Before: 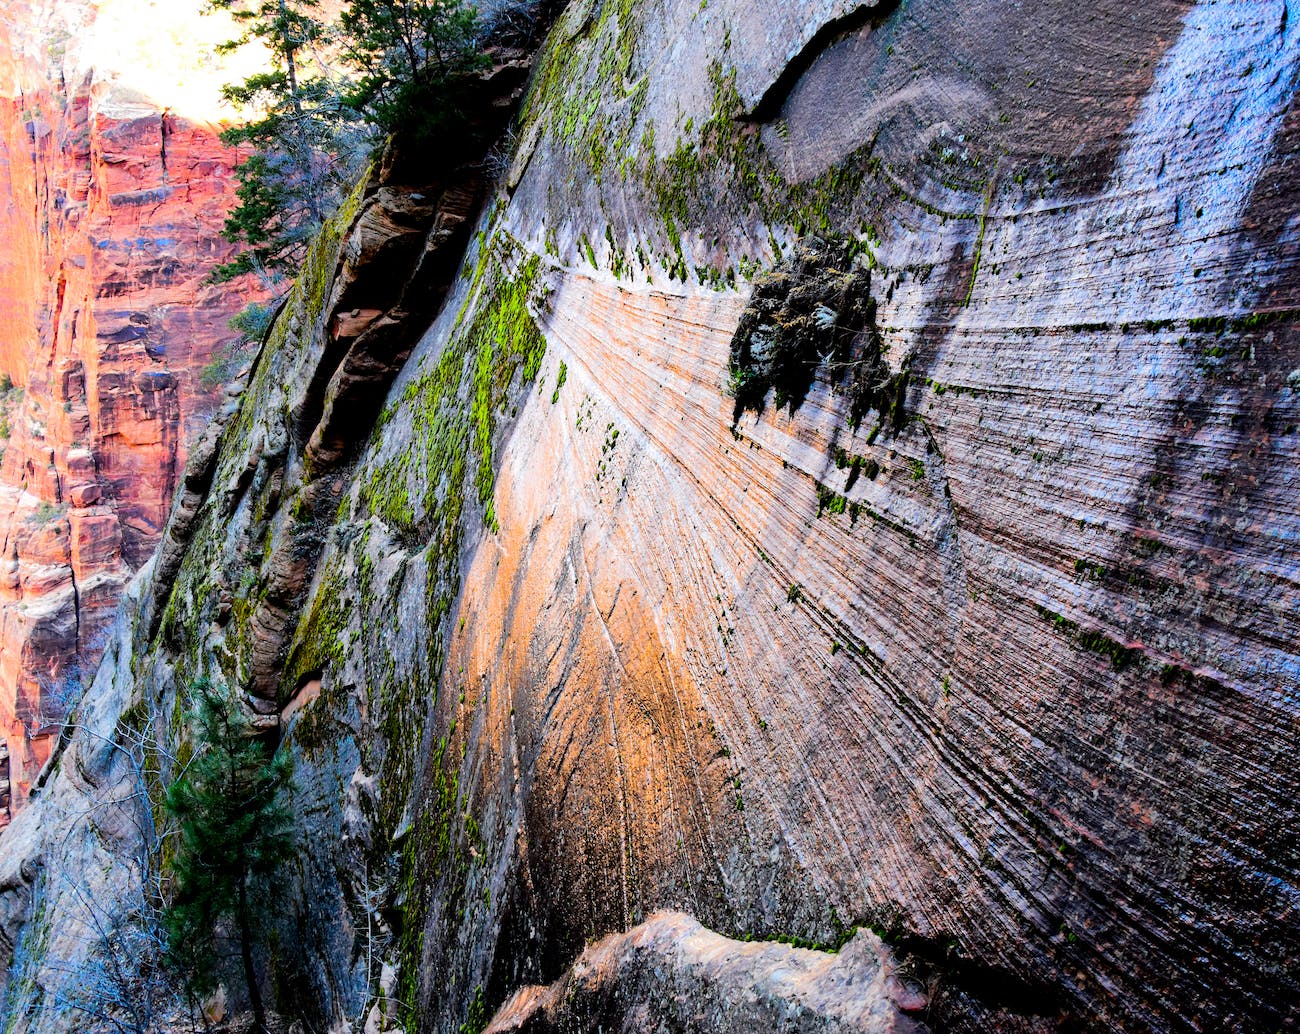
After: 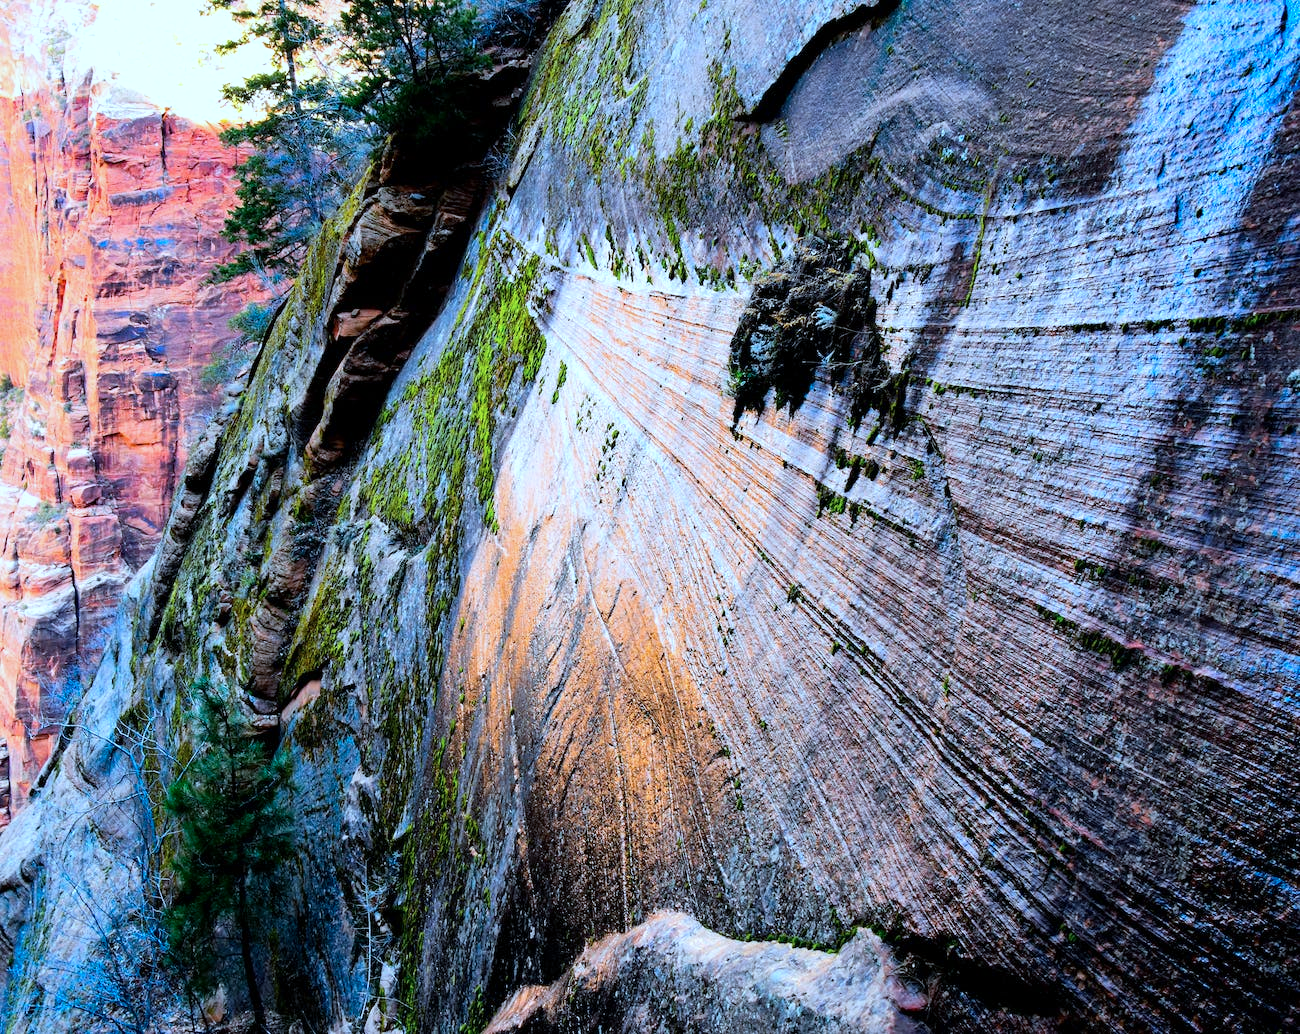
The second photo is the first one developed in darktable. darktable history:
color calibration: output R [1.063, -0.012, -0.003, 0], output G [0, 1.022, 0.021, 0], output B [-0.079, 0.047, 1, 0], illuminant custom, x 0.388, y 0.387, temperature 3839.07 K
